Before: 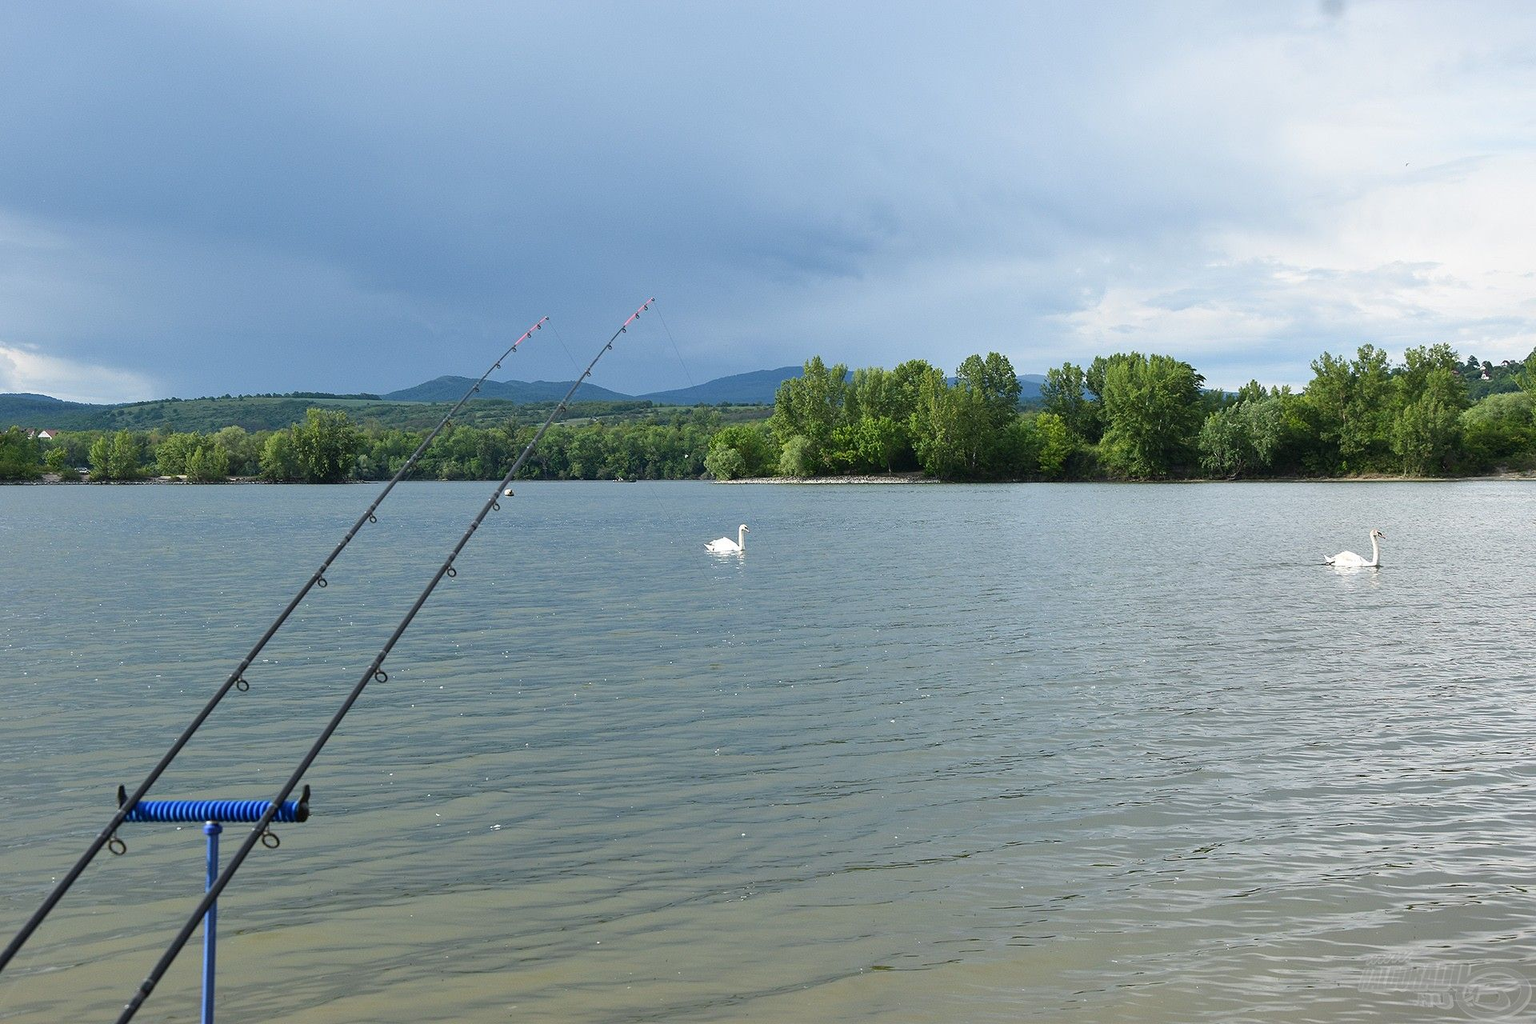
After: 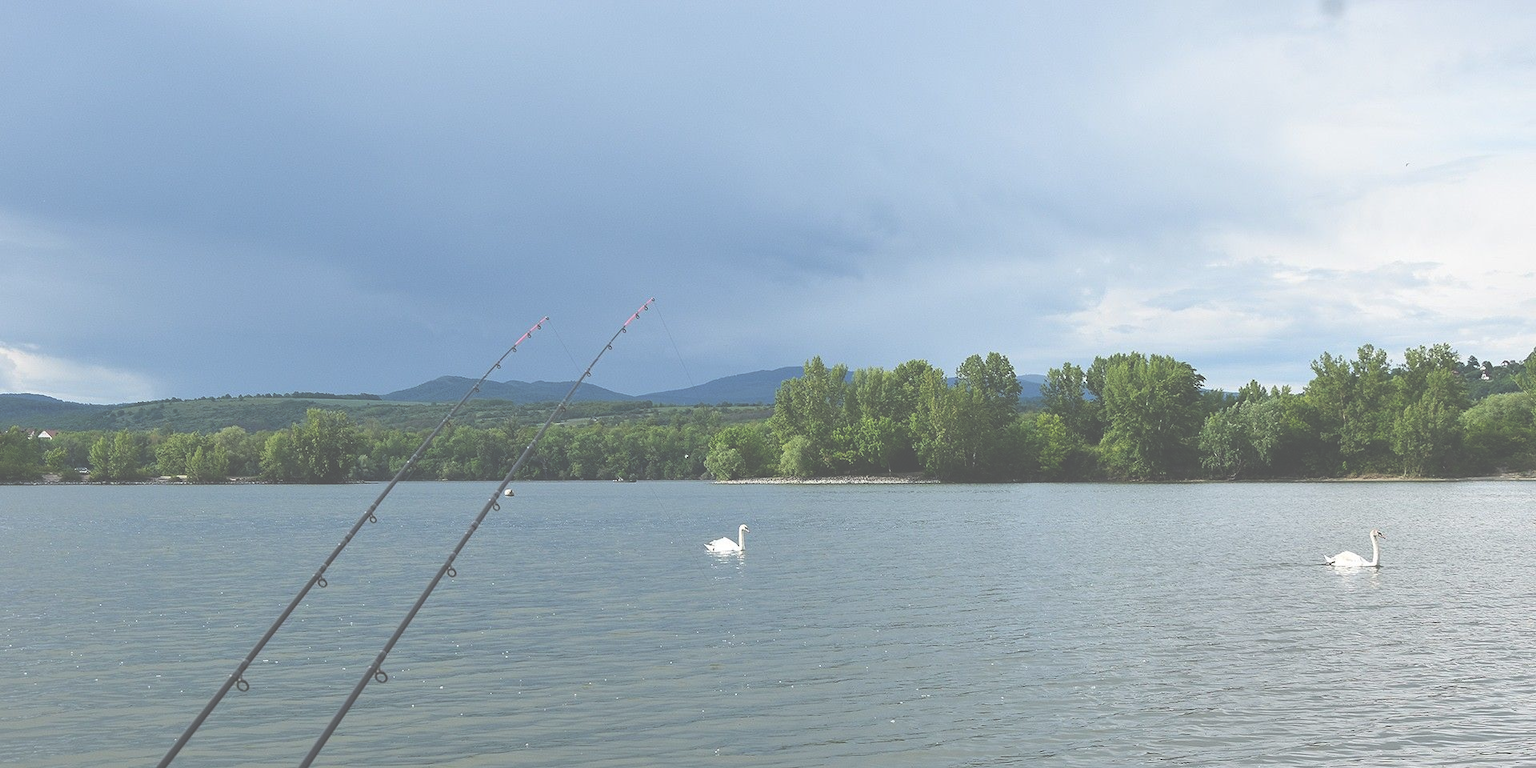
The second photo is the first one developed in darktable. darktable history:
exposure: black level correction -0.086, compensate exposure bias true, compensate highlight preservation false
crop: bottom 24.994%
